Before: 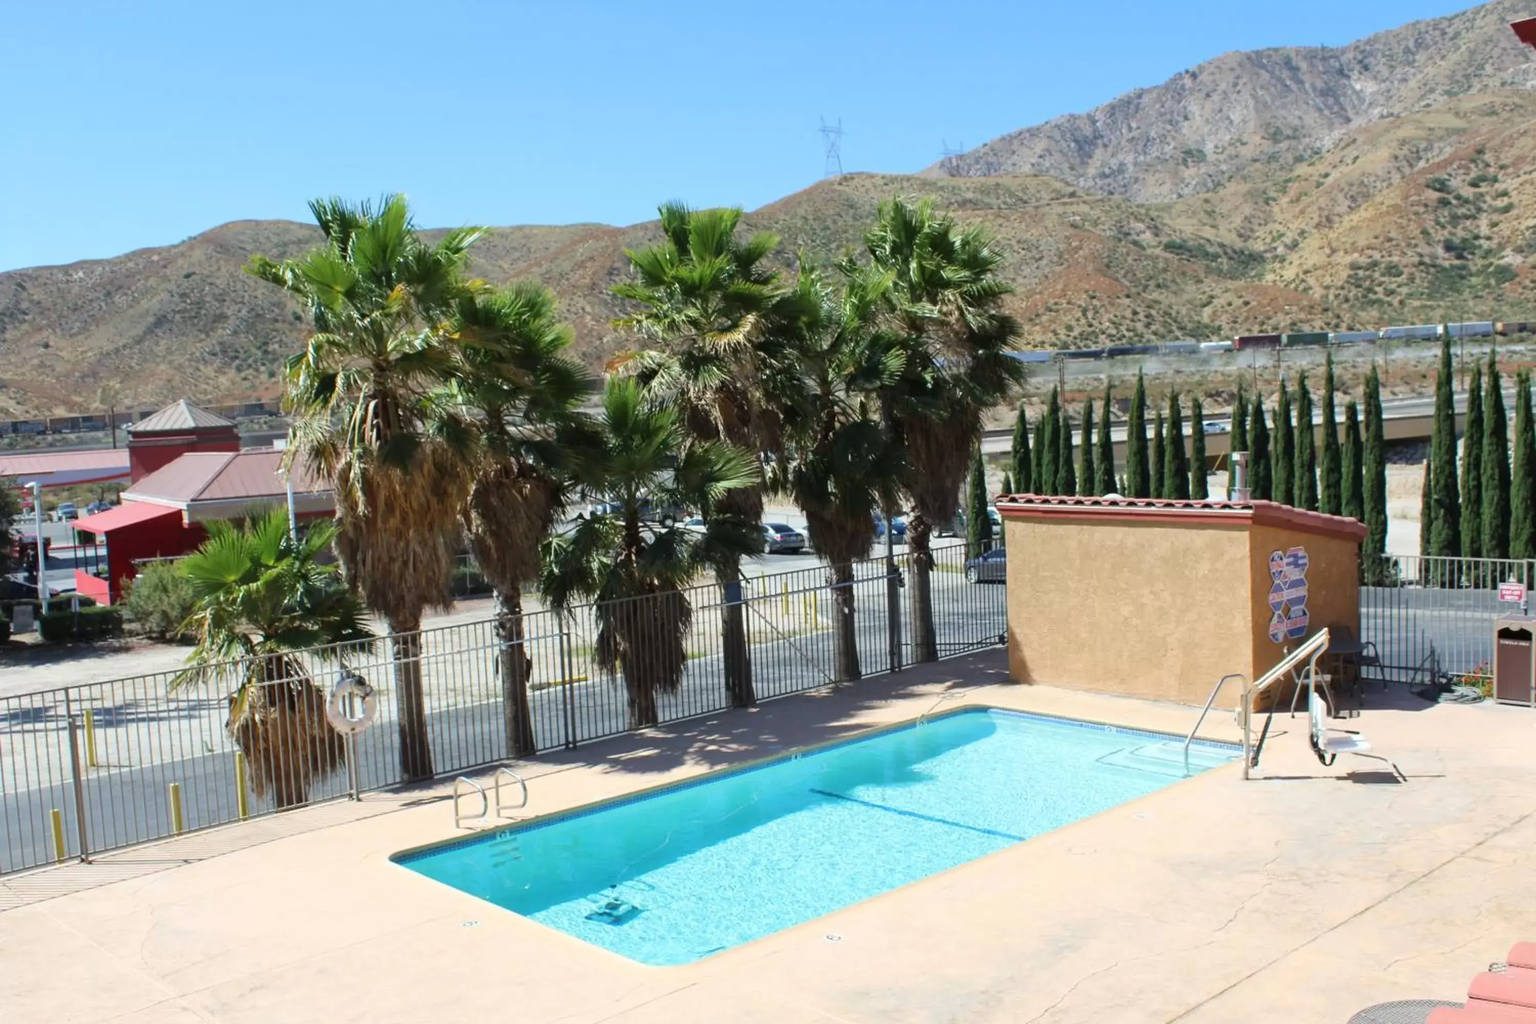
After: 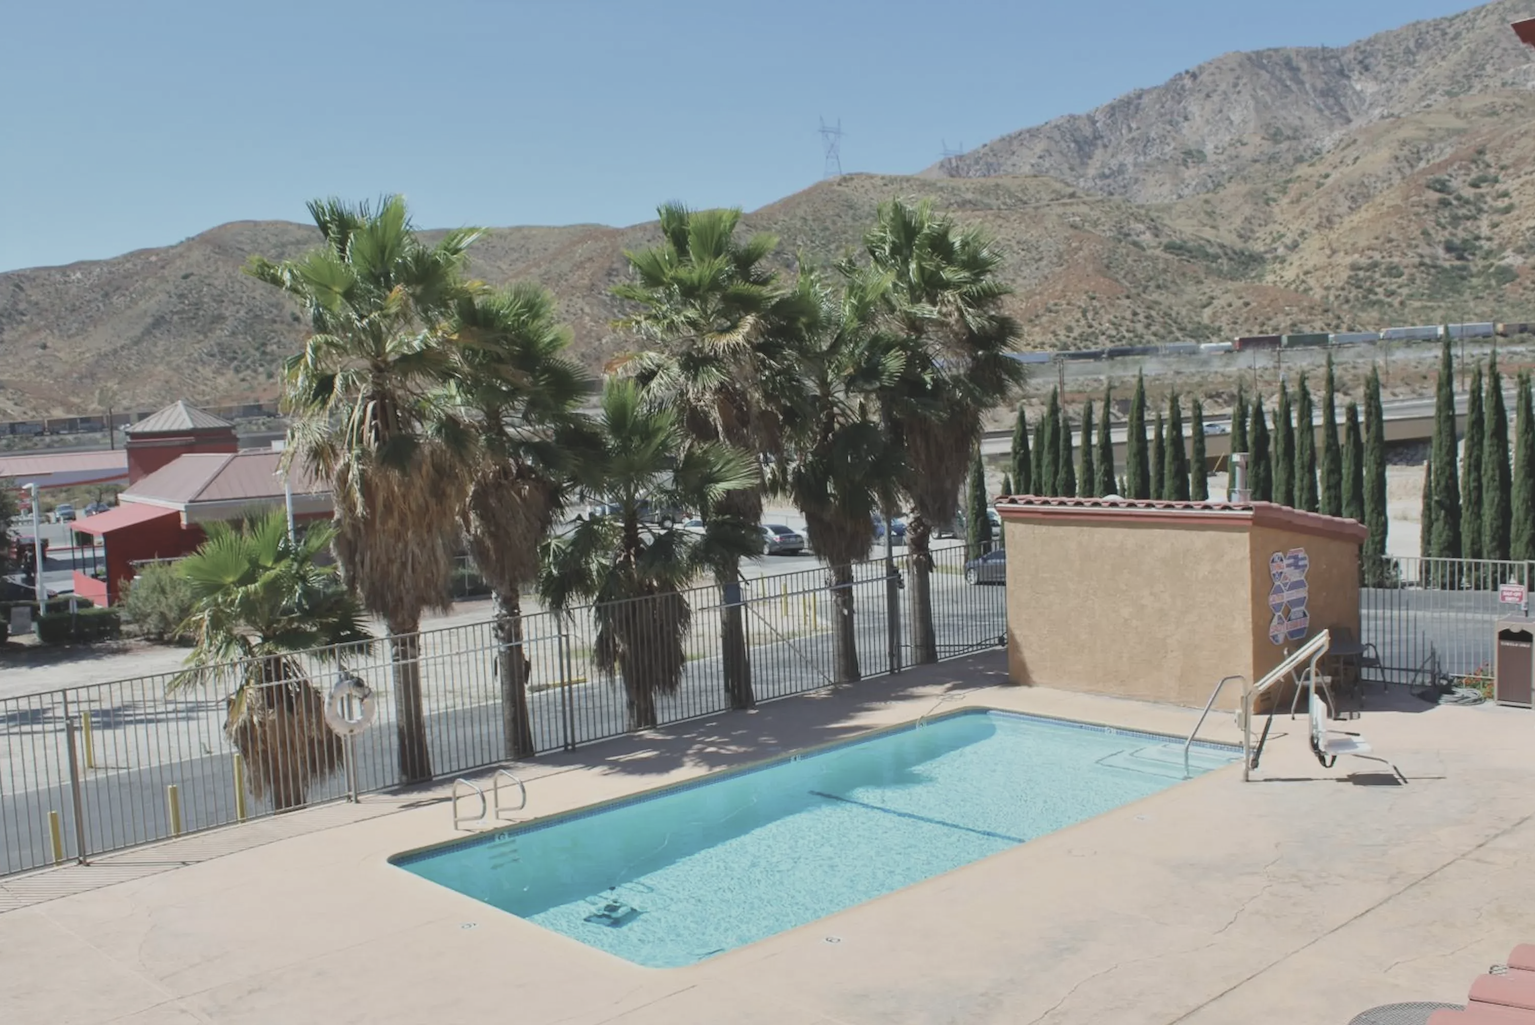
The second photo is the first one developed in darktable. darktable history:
contrast brightness saturation: contrast -0.242, saturation -0.438
shadows and highlights: shadows 20.84, highlights -36.5, soften with gaussian
crop and rotate: left 0.186%, bottom 0.002%
